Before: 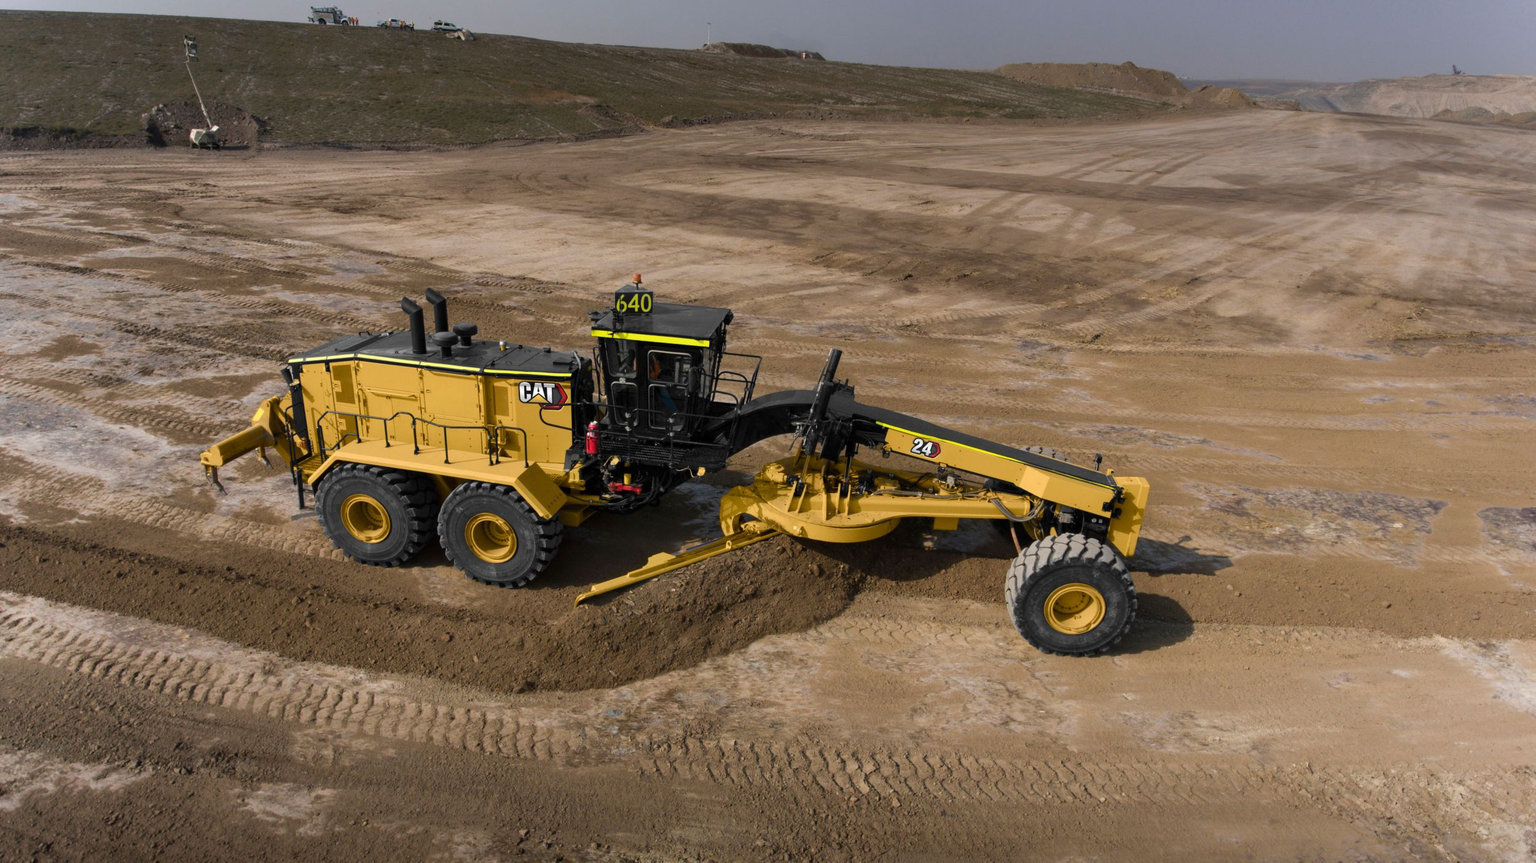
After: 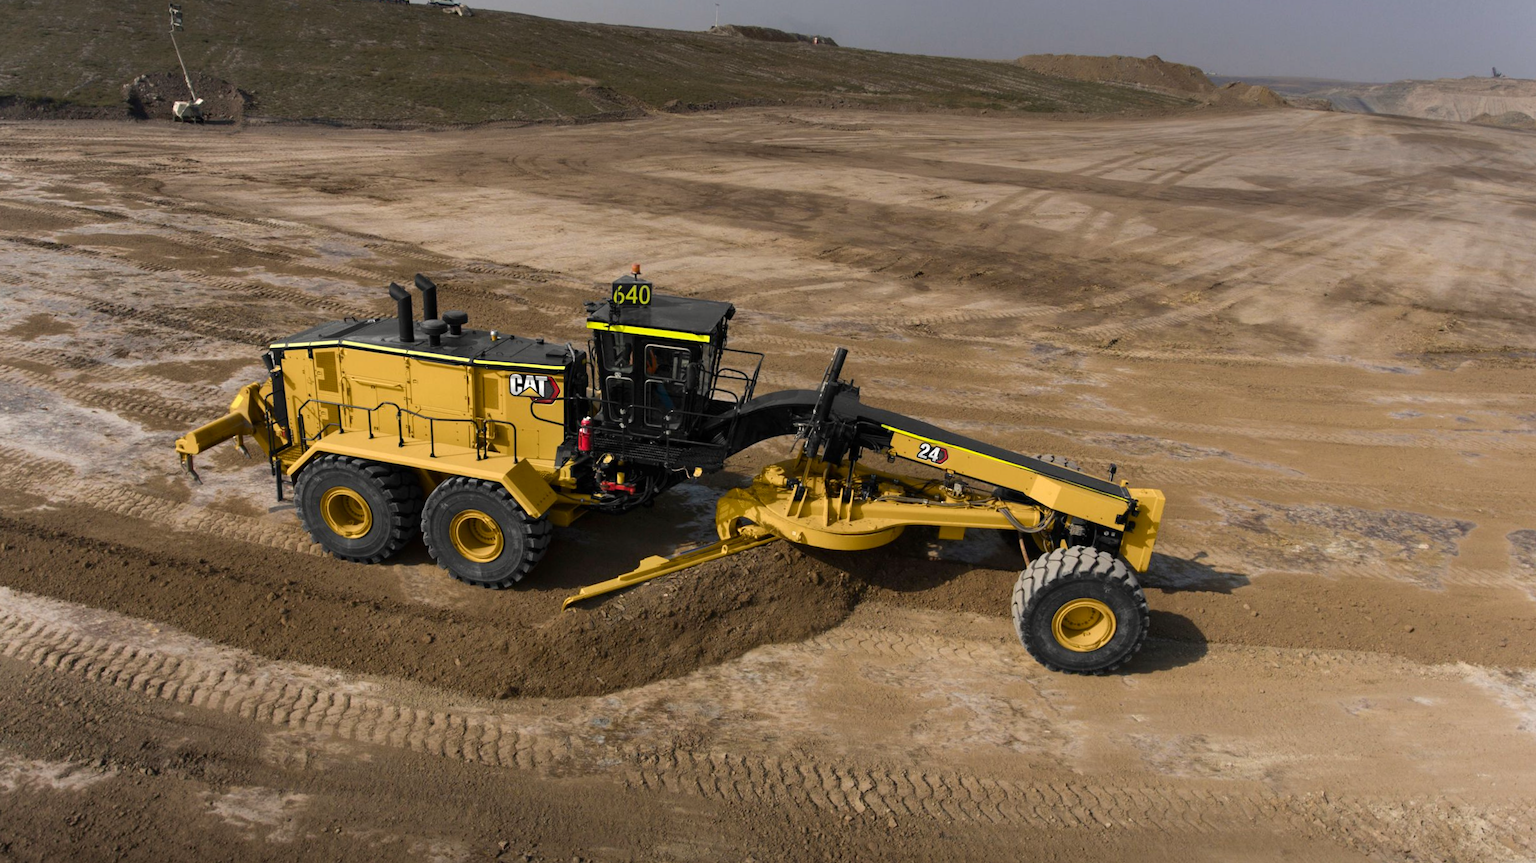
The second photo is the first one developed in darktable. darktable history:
crop and rotate: angle -1.42°
contrast brightness saturation: contrast 0.084, saturation 0.017
sharpen: radius 5.272, amount 0.317, threshold 26.357
color correction: highlights b* 3.01
